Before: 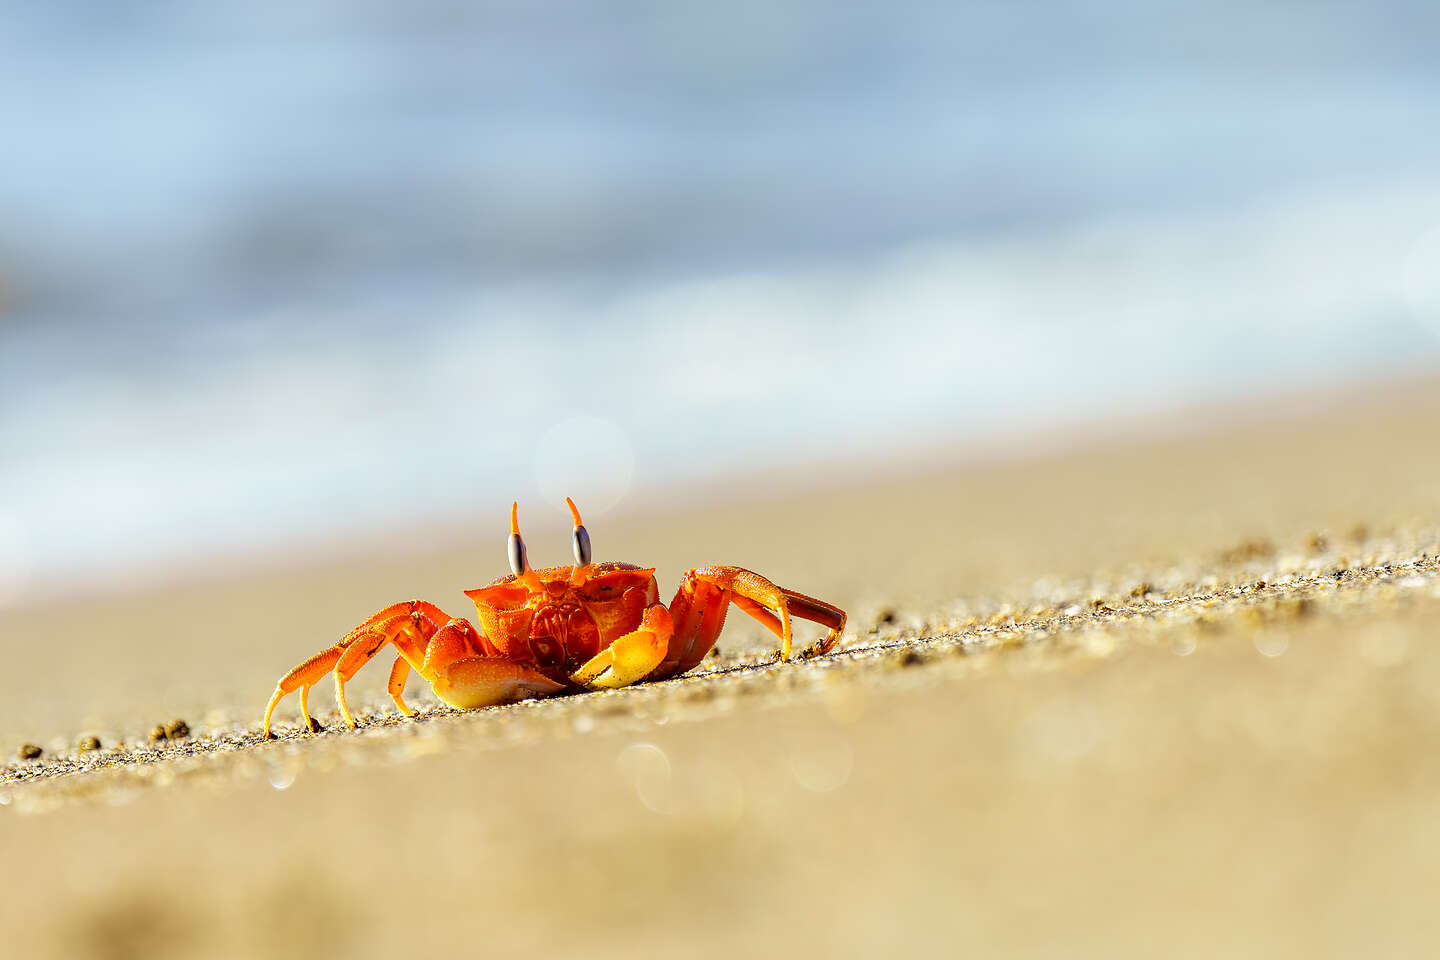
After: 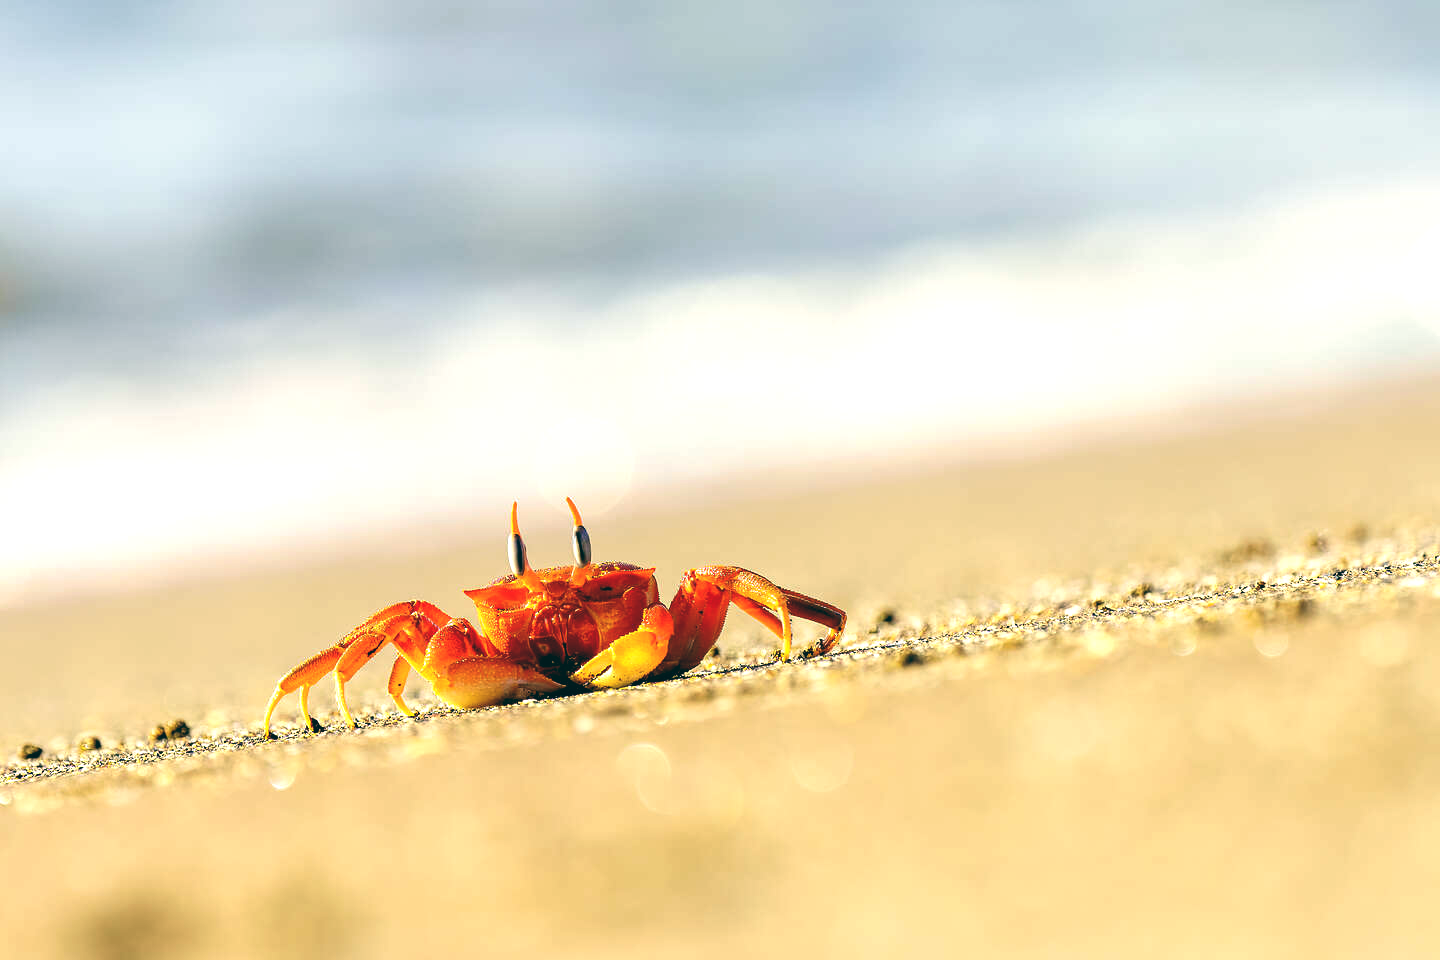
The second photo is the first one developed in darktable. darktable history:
tone equalizer: -8 EV -0.417 EV, -7 EV -0.389 EV, -6 EV -0.333 EV, -5 EV -0.222 EV, -3 EV 0.222 EV, -2 EV 0.333 EV, -1 EV 0.389 EV, +0 EV 0.417 EV, edges refinement/feathering 500, mask exposure compensation -1.57 EV, preserve details no
color balance: lift [1.005, 0.99, 1.007, 1.01], gamma [1, 0.979, 1.011, 1.021], gain [0.923, 1.098, 1.025, 0.902], input saturation 90.45%, contrast 7.73%, output saturation 105.91%
